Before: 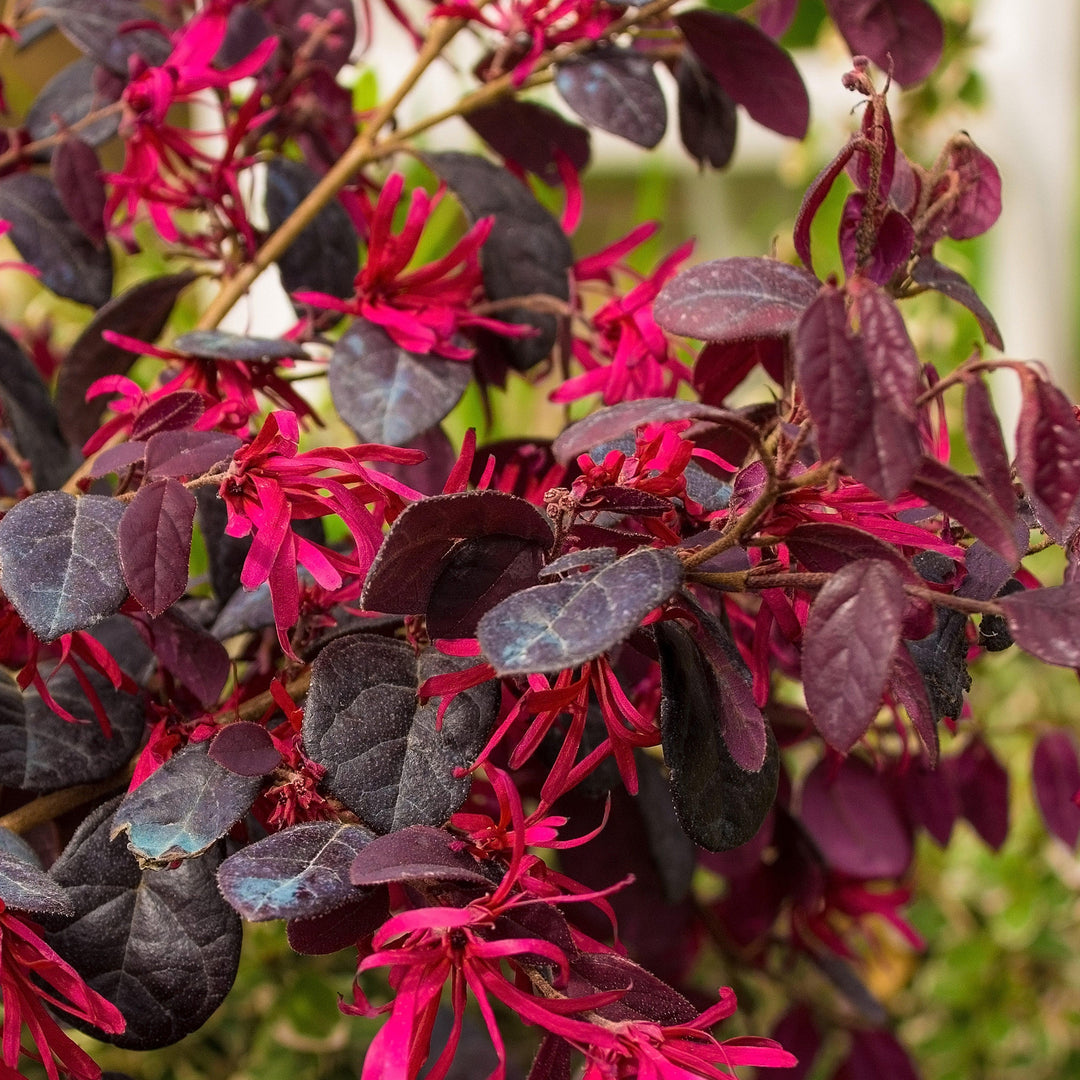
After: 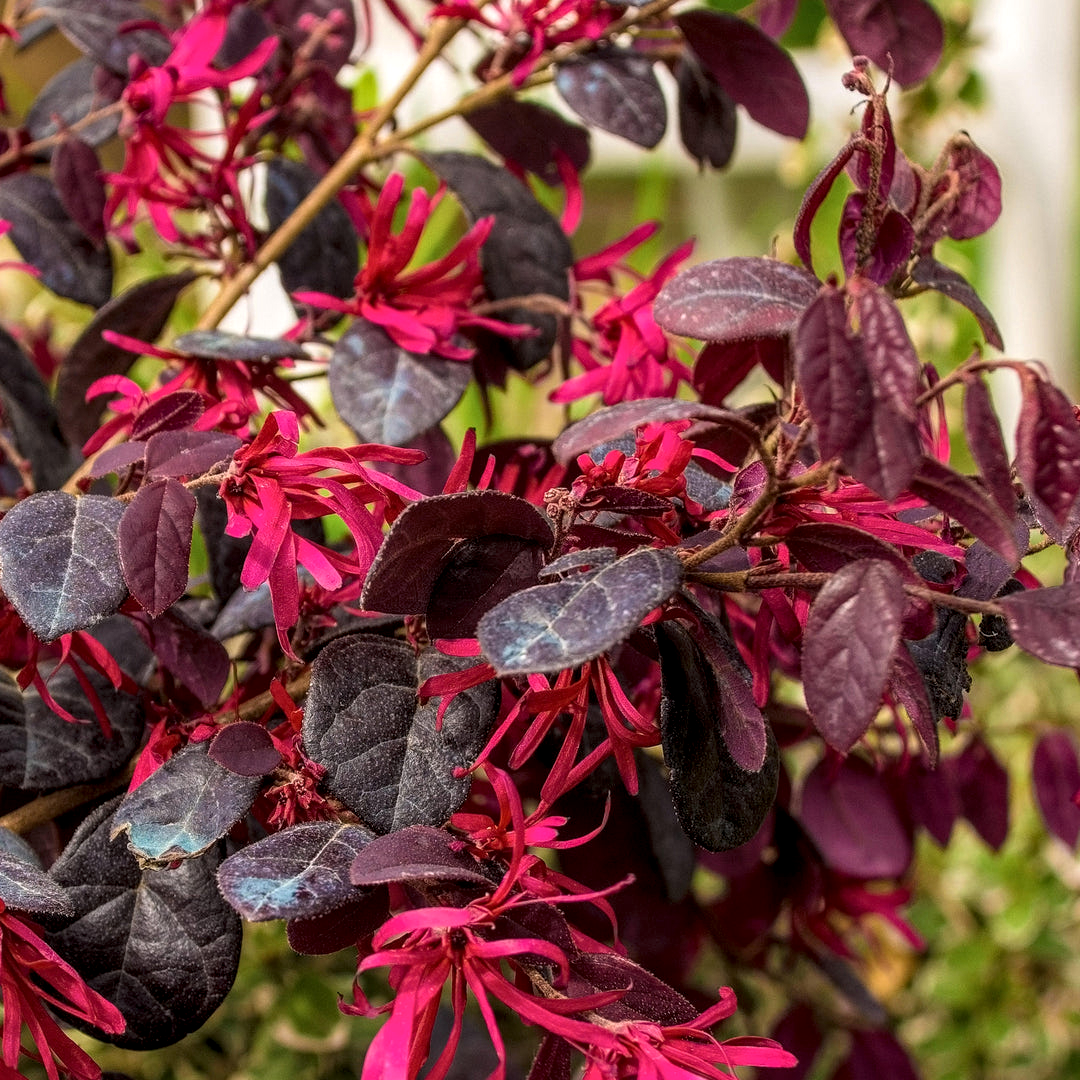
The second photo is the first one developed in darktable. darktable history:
local contrast: highlights 61%, detail 143%, midtone range 0.428
contrast equalizer: y [[0.5 ×6], [0.5 ×6], [0.5, 0.5, 0.501, 0.545, 0.707, 0.863], [0 ×6], [0 ×6]]
